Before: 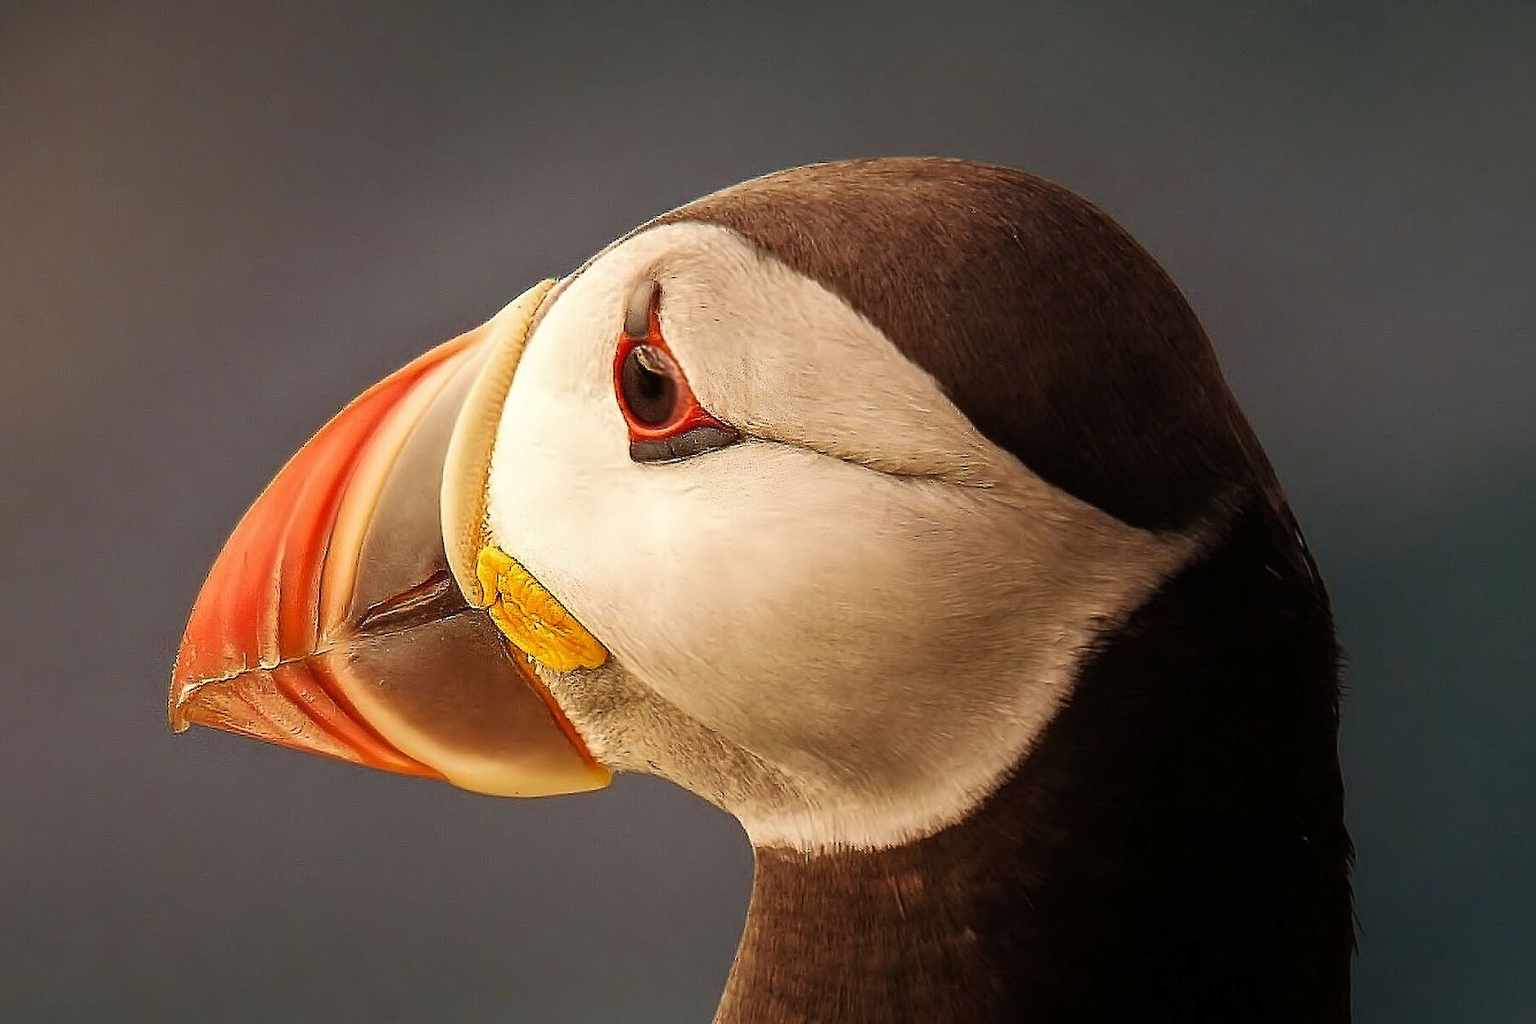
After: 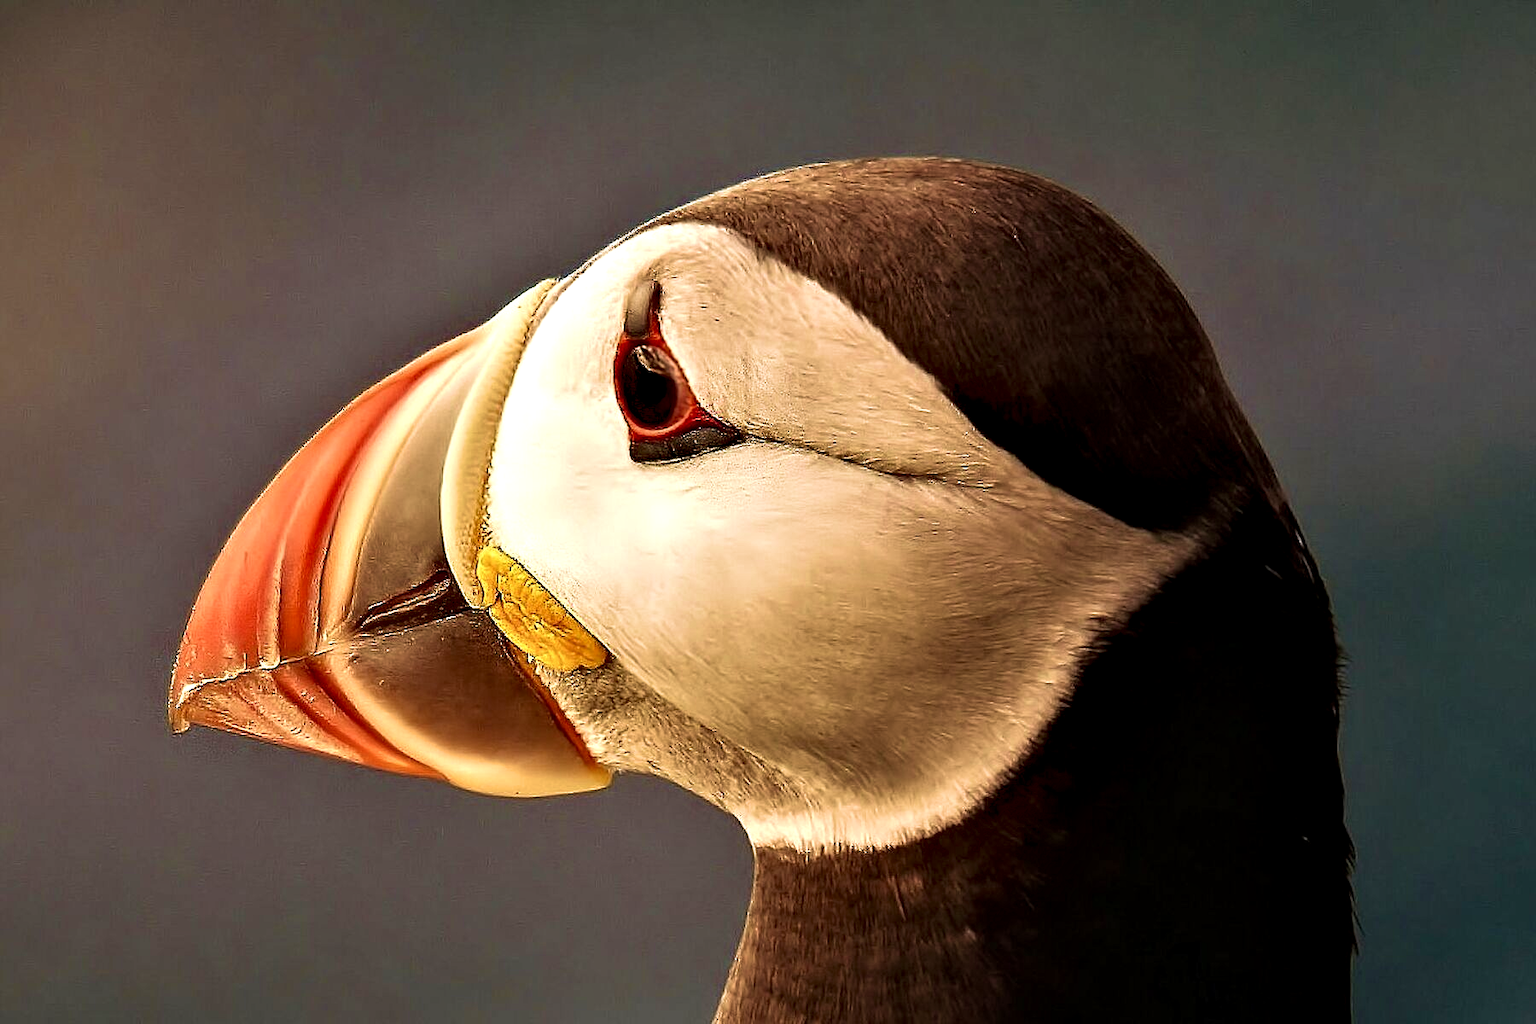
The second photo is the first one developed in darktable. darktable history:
color correction: highlights a* -0.129, highlights b* 0.095
velvia: strength 44.4%
contrast equalizer: octaves 7, y [[0.609, 0.611, 0.615, 0.613, 0.607, 0.603], [0.504, 0.498, 0.496, 0.499, 0.506, 0.516], [0 ×6], [0 ×6], [0 ×6]]
